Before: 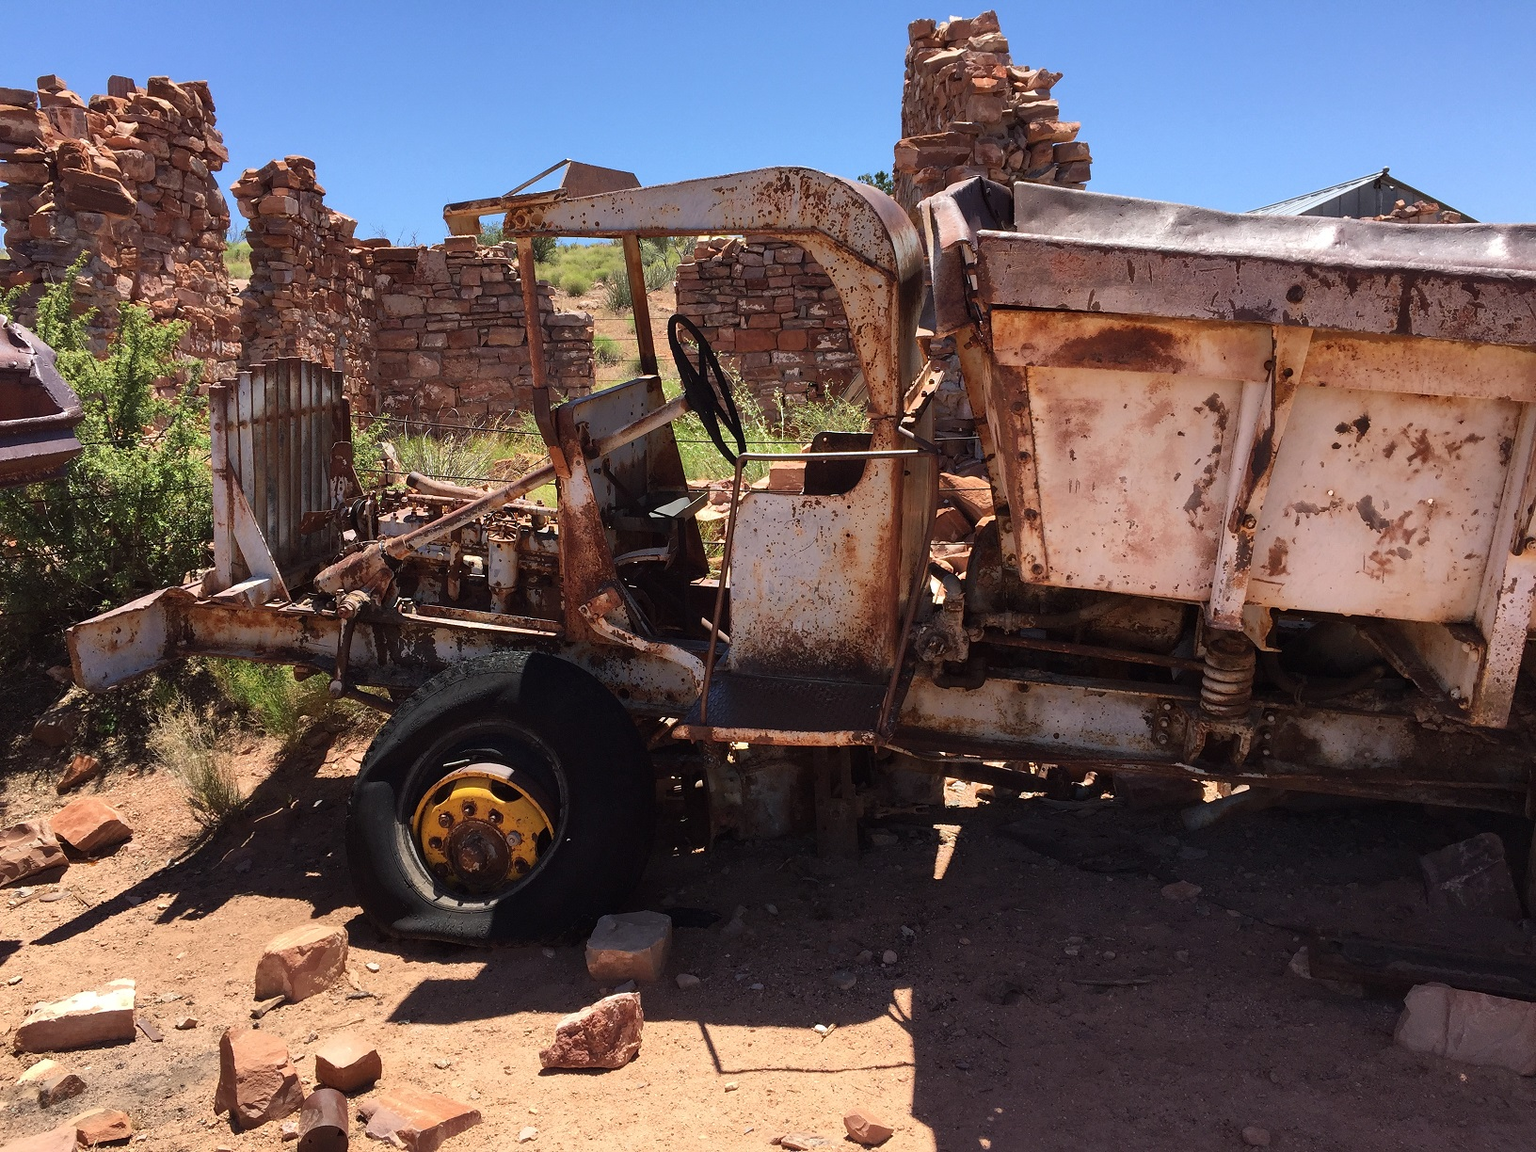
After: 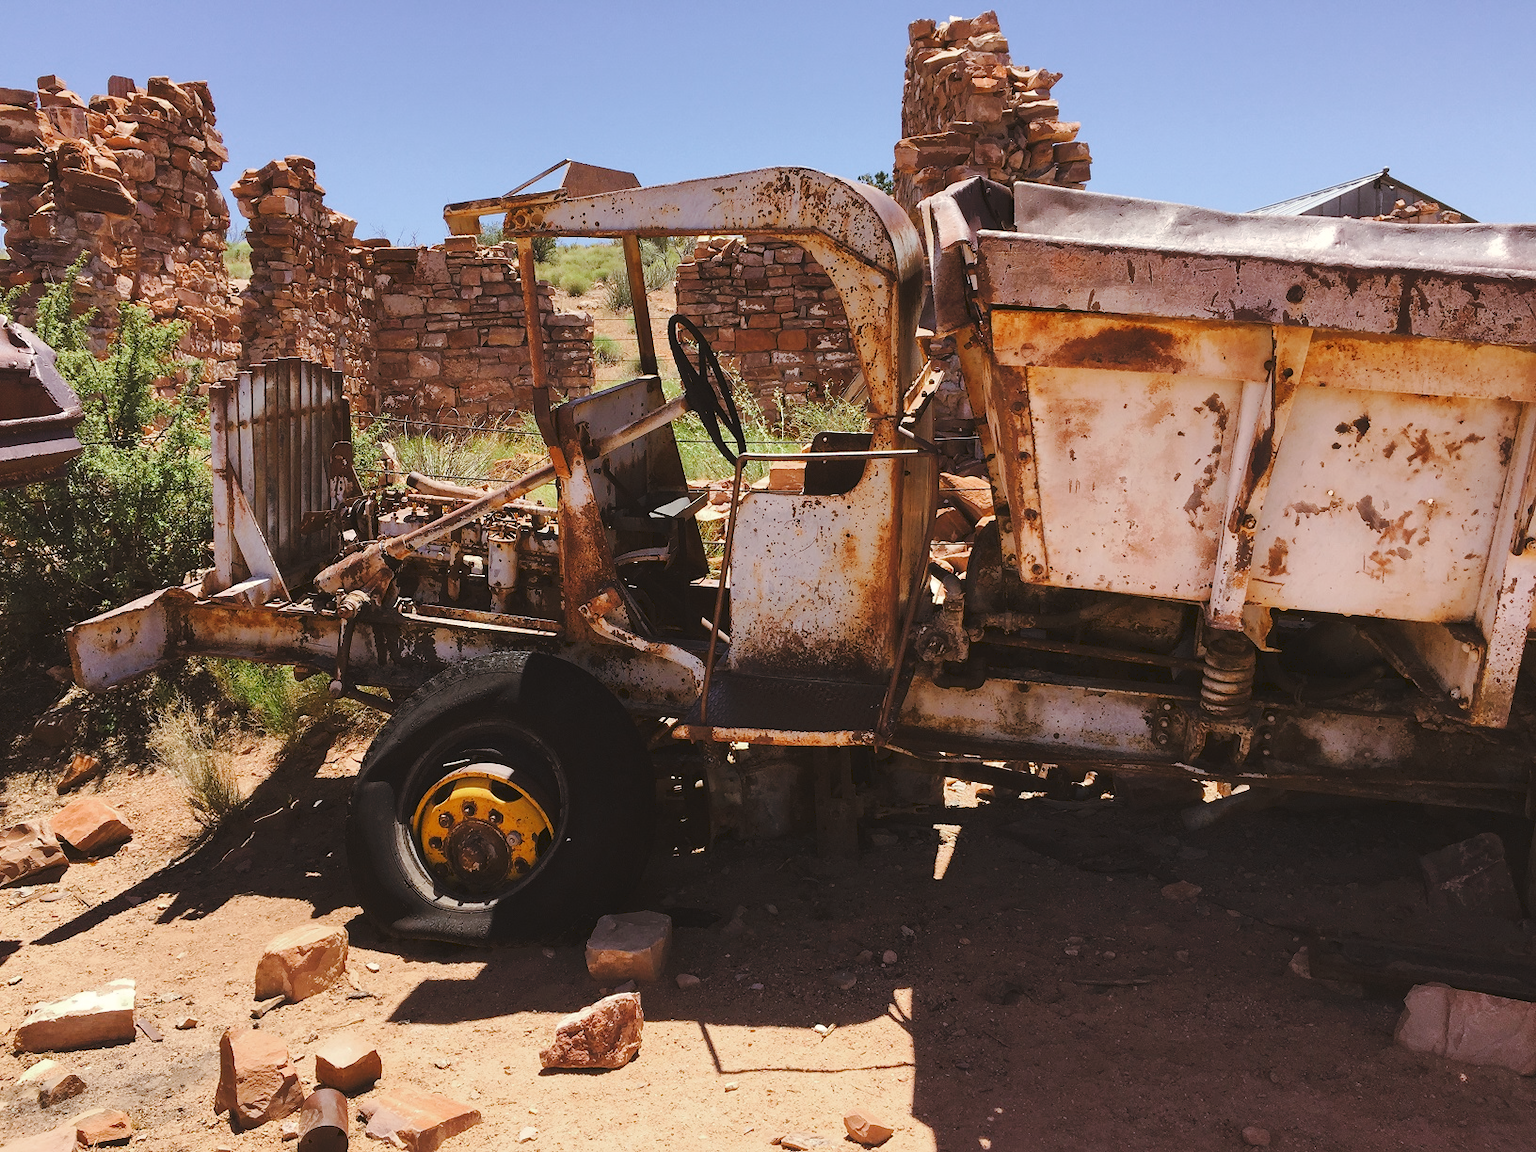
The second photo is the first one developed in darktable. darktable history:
tone curve: curves: ch0 [(0, 0) (0.003, 0.06) (0.011, 0.071) (0.025, 0.085) (0.044, 0.104) (0.069, 0.123) (0.1, 0.146) (0.136, 0.167) (0.177, 0.205) (0.224, 0.248) (0.277, 0.309) (0.335, 0.384) (0.399, 0.467) (0.468, 0.553) (0.543, 0.633) (0.623, 0.698) (0.709, 0.769) (0.801, 0.841) (0.898, 0.912) (1, 1)], preserve colors none
color look up table: target L [94.46, 89.08, 89.27, 86.03, 74.41, 65.79, 67.59, 58.86, 51.73, 43.98, 42.05, 29.84, 3.159, 200.52, 85.51, 80.22, 71.7, 64.44, 59.32, 53.44, 50.28, 51.66, 48.58, 46.18, 40.39, 34.24, 8.98, 97.91, 82.41, 71.37, 67.07, 57.31, 67.86, 49.38, 49.78, 40.86, 35.93, 42.02, 32.42, 34.98, 18.69, 19.16, 6.185, 80.17, 77.14, 72.91, 62.49, 53.46, 31.86], target a [-10.58, -36.25, -32.9, -58.53, -15.26, -22.18, -47.4, -60.54, -7.648, -29.55, -33.21, -16.22, -4.47, 0, -5.379, 21.14, 21.4, 53.12, 54.27, 42.09, 17.98, 59.02, 71.2, 30.91, 20.88, 52.24, 17.09, 0.373, 28.71, 8.068, 1.431, 74.5, 49.37, 23.35, 60.64, 20.68, 43.06, 56.93, 2.938, 39.06, 19.55, 39.59, 3.461, 1.52, -45.3, -26.07, -20.05, -13.19, -20.59], target b [34.44, 56.08, 19.27, 25.43, 28.18, 62.62, 6.171, 51.36, 13.44, 43.8, 18.34, 42.13, 4.919, 0, 70.61, 20.16, 49.05, 22.43, 65.4, 55.08, 53.83, 7.646, 66.66, 6.32, 38.1, 42.21, 14.96, 5.147, -17.62, -32.53, 1.602, -20.94, -39.44, -18.79, -27.38, -55.4, -5.828, -48.33, 3.556, -65.9, 7.71, -30.71, -12.17, -16.08, -12.53, -32.31, -7.446, -34.76, -3.203], num patches 49
